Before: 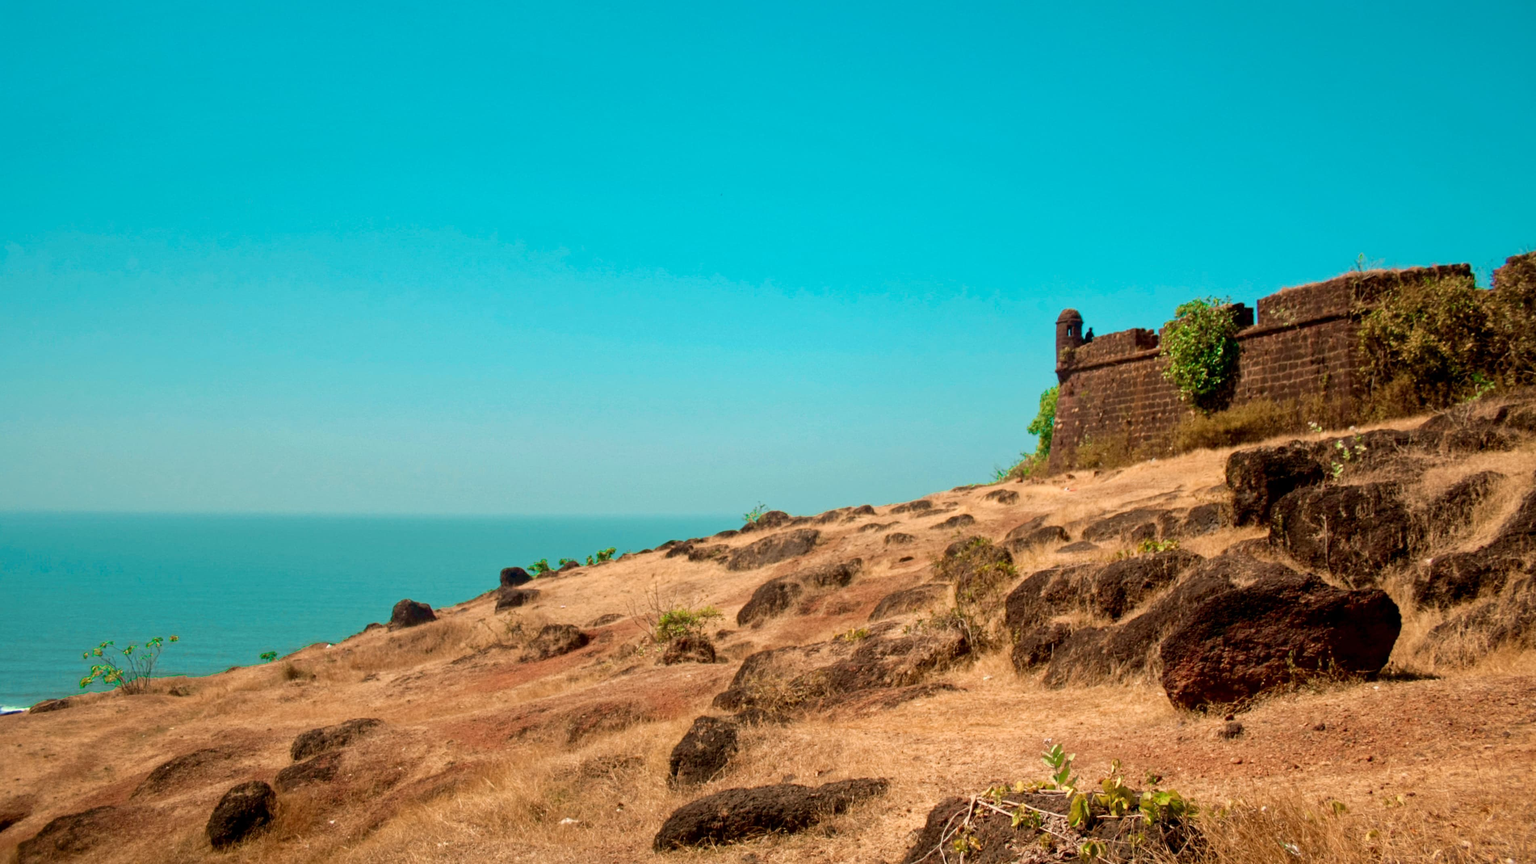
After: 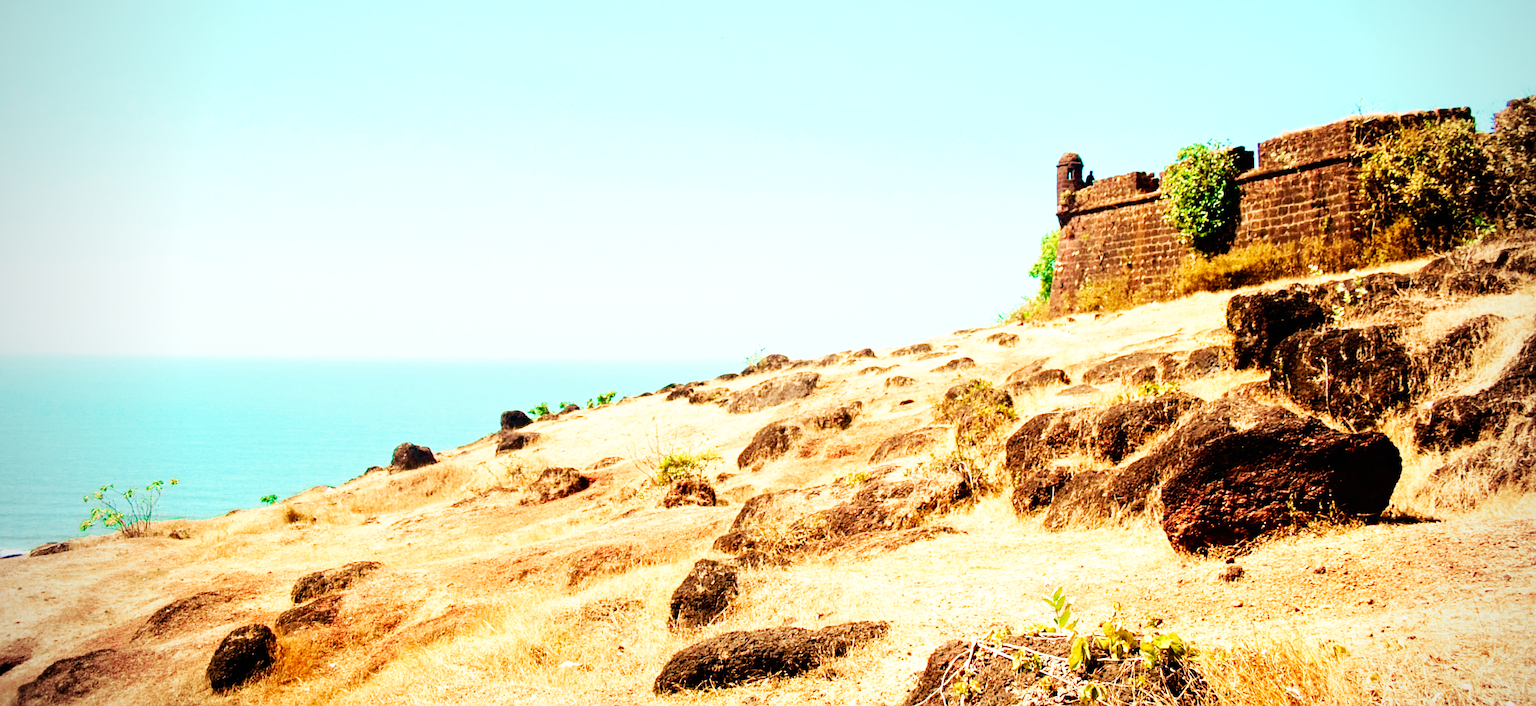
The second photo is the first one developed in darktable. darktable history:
vignetting: center (0.034, -0.097)
base curve: curves: ch0 [(0, 0) (0.007, 0.004) (0.027, 0.03) (0.046, 0.07) (0.207, 0.54) (0.442, 0.872) (0.673, 0.972) (1, 1)], preserve colors none
crop and rotate: top 18.193%
tone equalizer: -8 EV -0.719 EV, -7 EV -0.721 EV, -6 EV -0.613 EV, -5 EV -0.379 EV, -3 EV 0.399 EV, -2 EV 0.6 EV, -1 EV 0.694 EV, +0 EV 0.745 EV
sharpen: amount 0.588
